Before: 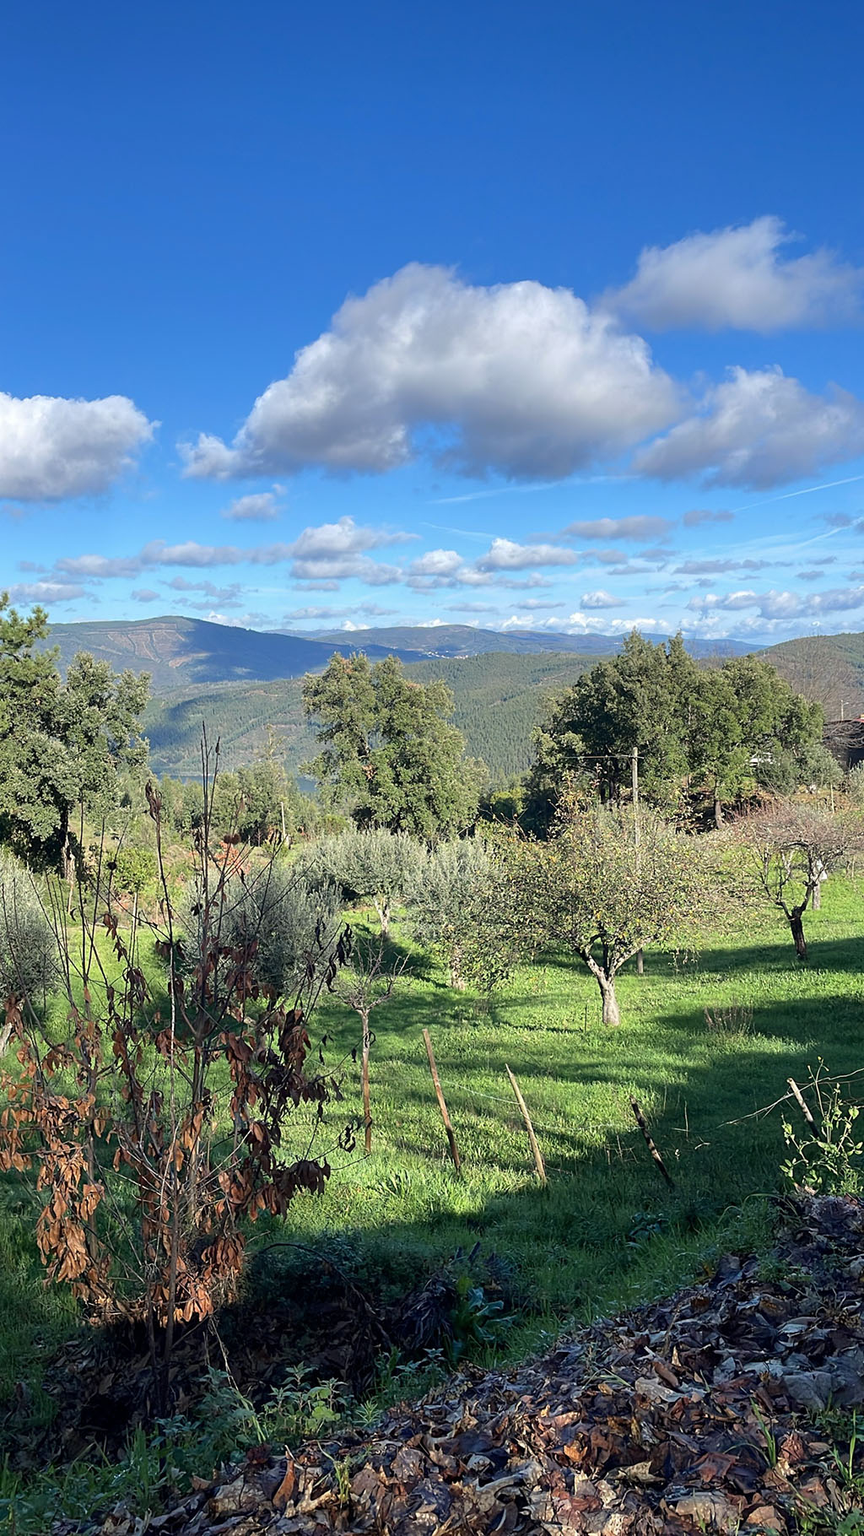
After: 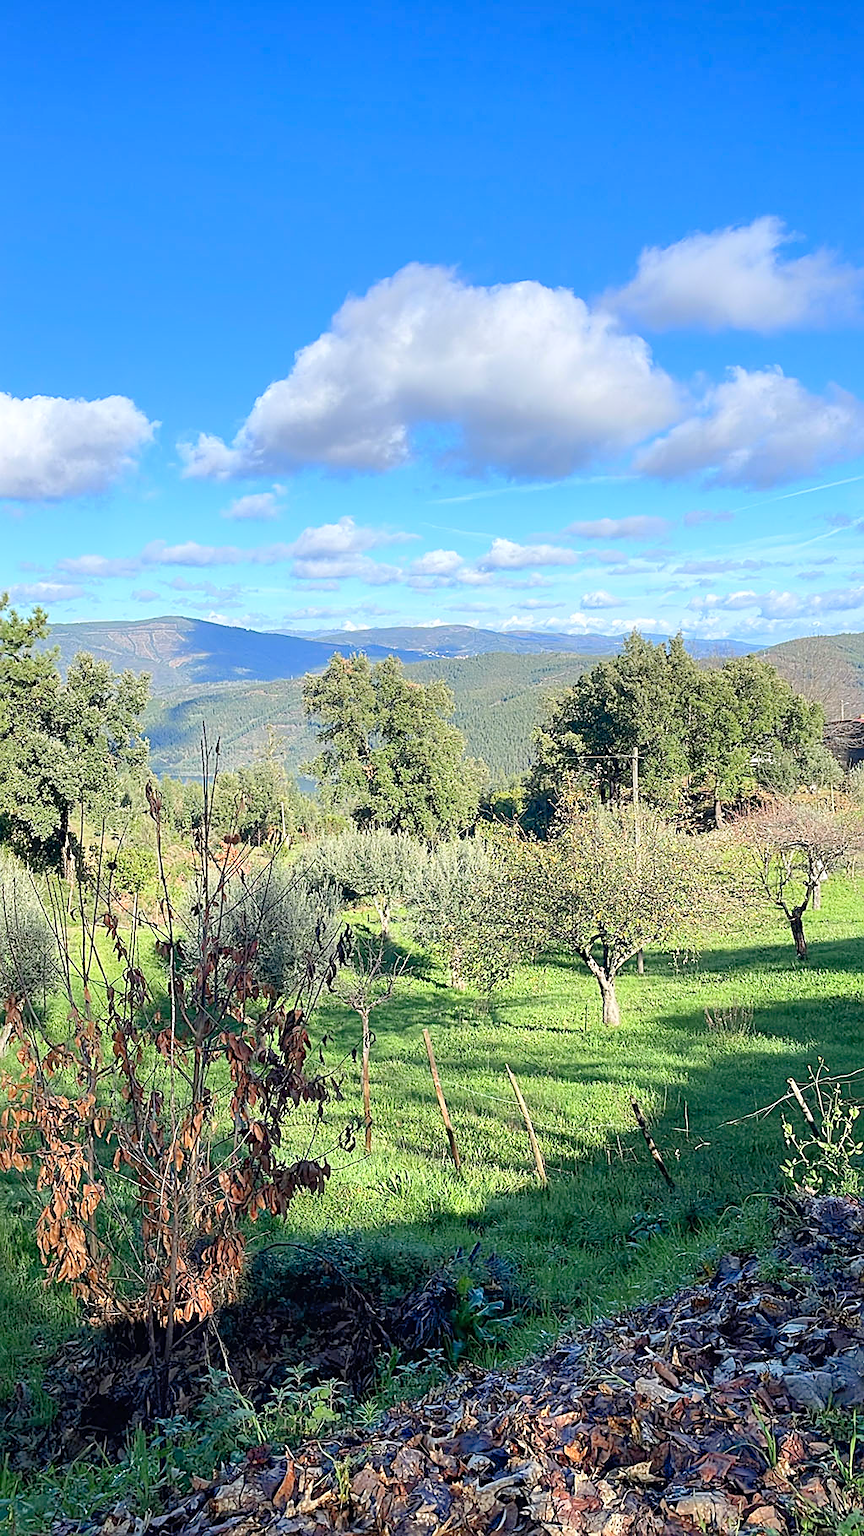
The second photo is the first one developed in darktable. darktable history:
sharpen: on, module defaults
tone curve: curves: ch0 [(0, 0) (0.003, 0.013) (0.011, 0.017) (0.025, 0.035) (0.044, 0.093) (0.069, 0.146) (0.1, 0.179) (0.136, 0.243) (0.177, 0.294) (0.224, 0.332) (0.277, 0.412) (0.335, 0.454) (0.399, 0.531) (0.468, 0.611) (0.543, 0.669) (0.623, 0.738) (0.709, 0.823) (0.801, 0.881) (0.898, 0.951) (1, 1)], color space Lab, linked channels, preserve colors none
